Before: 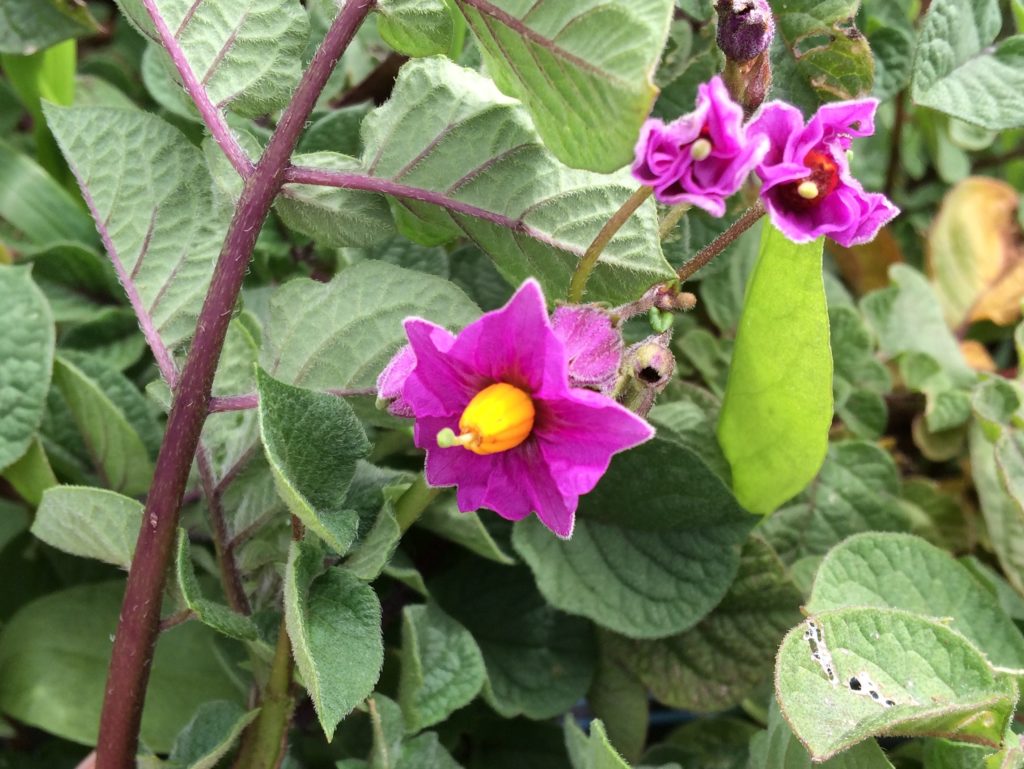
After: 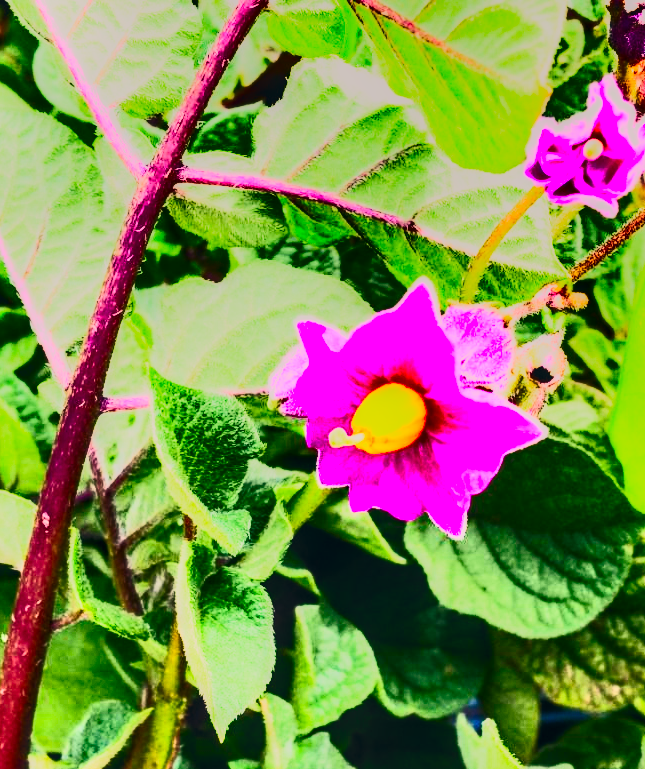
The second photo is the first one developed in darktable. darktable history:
exposure: black level correction 0.001, exposure -0.204 EV, compensate exposure bias true, compensate highlight preservation false
shadows and highlights: shadows 78.85, white point adjustment -9.21, highlights -61.24, highlights color adjustment 45.28%, soften with gaussian
base curve: curves: ch0 [(0, 0) (0.007, 0.004) (0.027, 0.03) (0.046, 0.07) (0.207, 0.54) (0.442, 0.872) (0.673, 0.972) (1, 1)], preserve colors none
crop: left 10.599%, right 26.403%
local contrast: detail 130%
color correction: highlights a* 5.42, highlights b* 5.34, shadows a* -4.73, shadows b* -5.29
contrast brightness saturation: contrast 0.83, brightness 0.586, saturation 0.582
